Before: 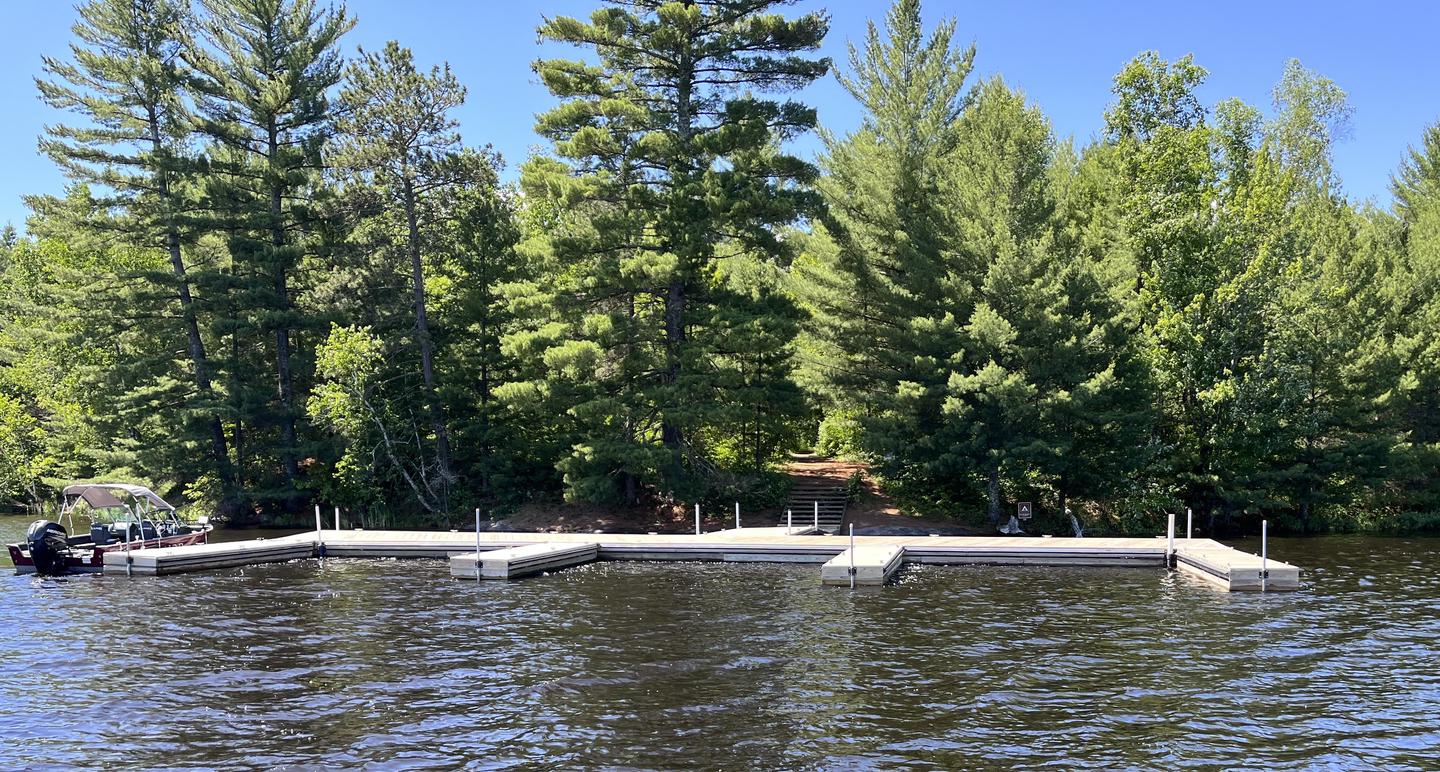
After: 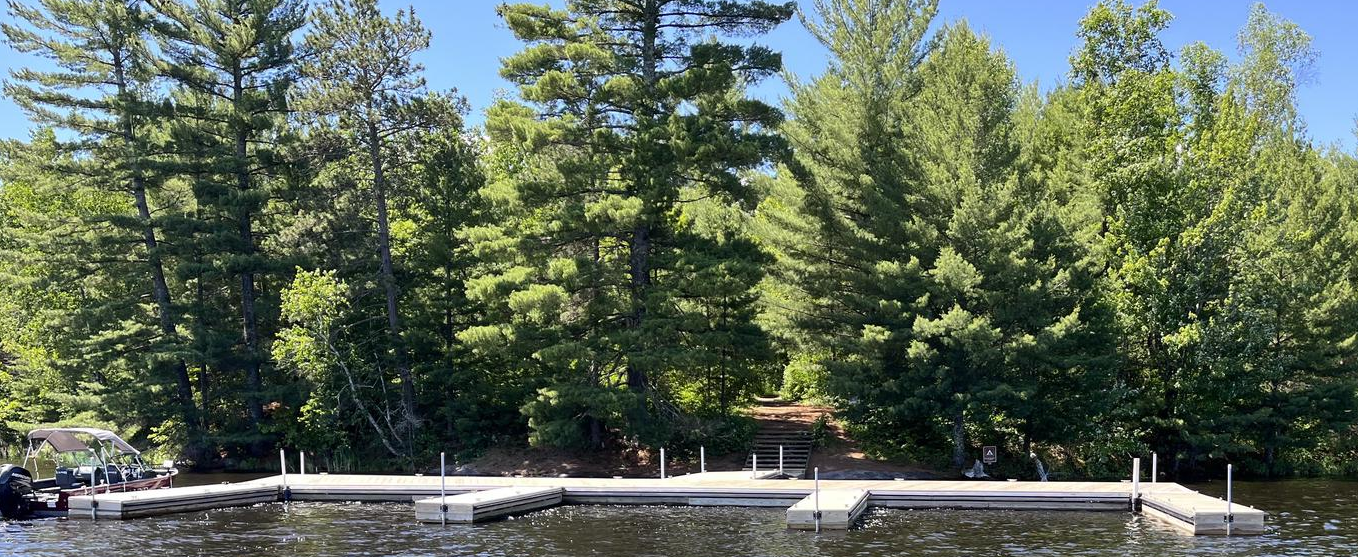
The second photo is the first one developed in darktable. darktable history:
crop: left 2.472%, top 7.373%, right 3.193%, bottom 20.358%
color zones: curves: ch1 [(0.077, 0.436) (0.25, 0.5) (0.75, 0.5)]
